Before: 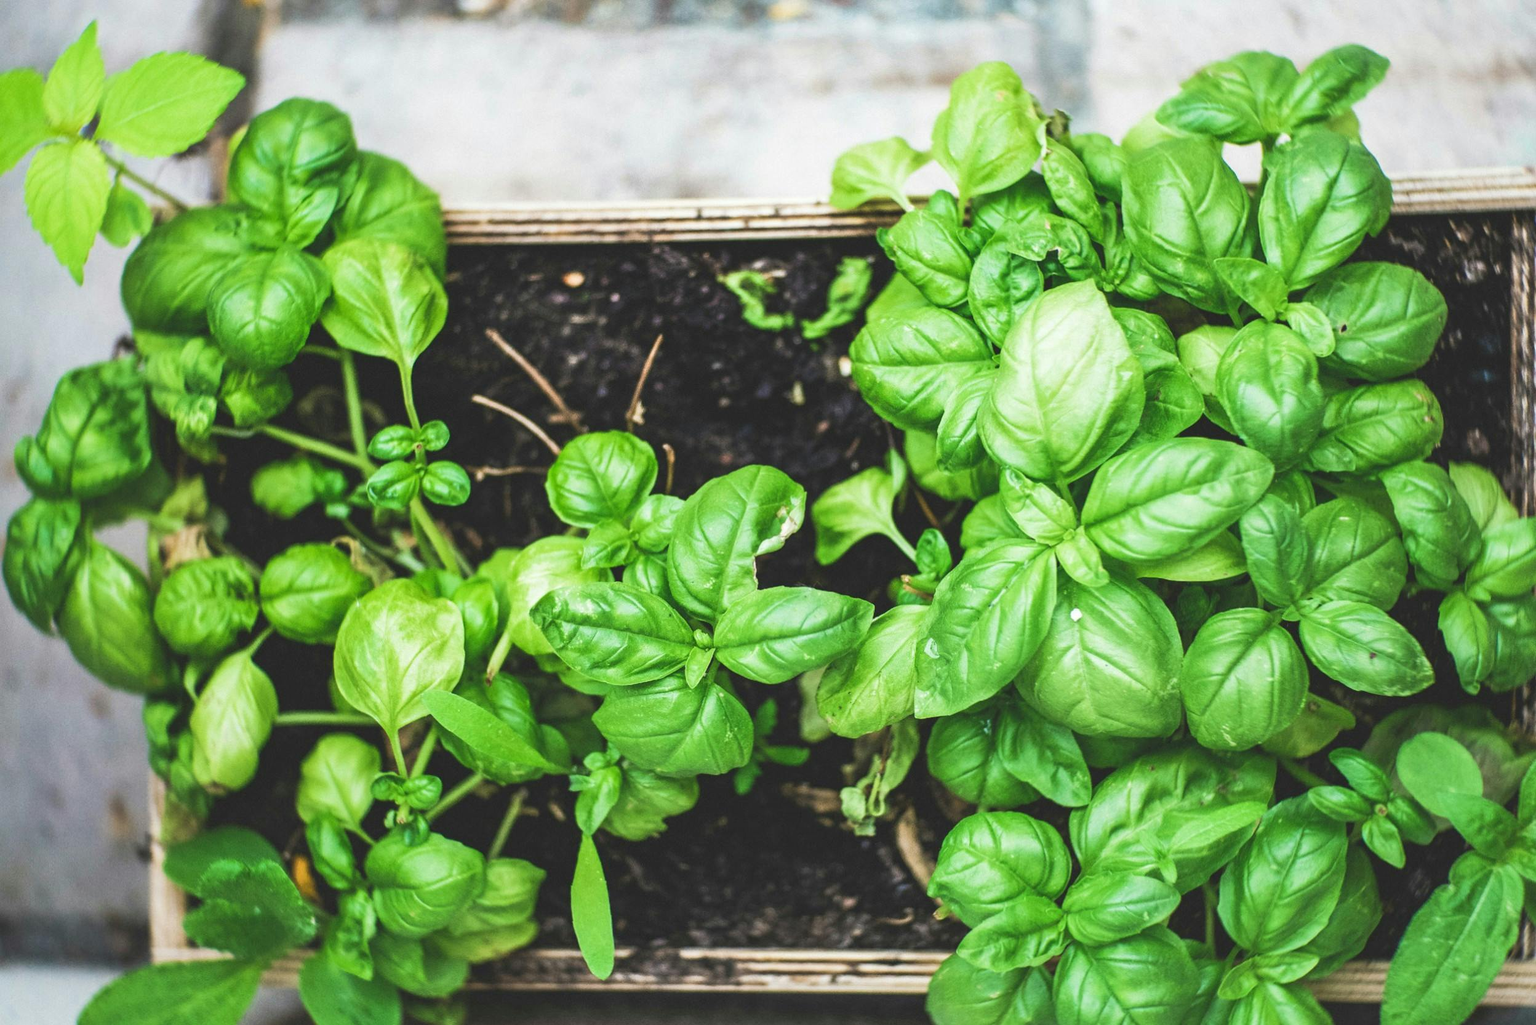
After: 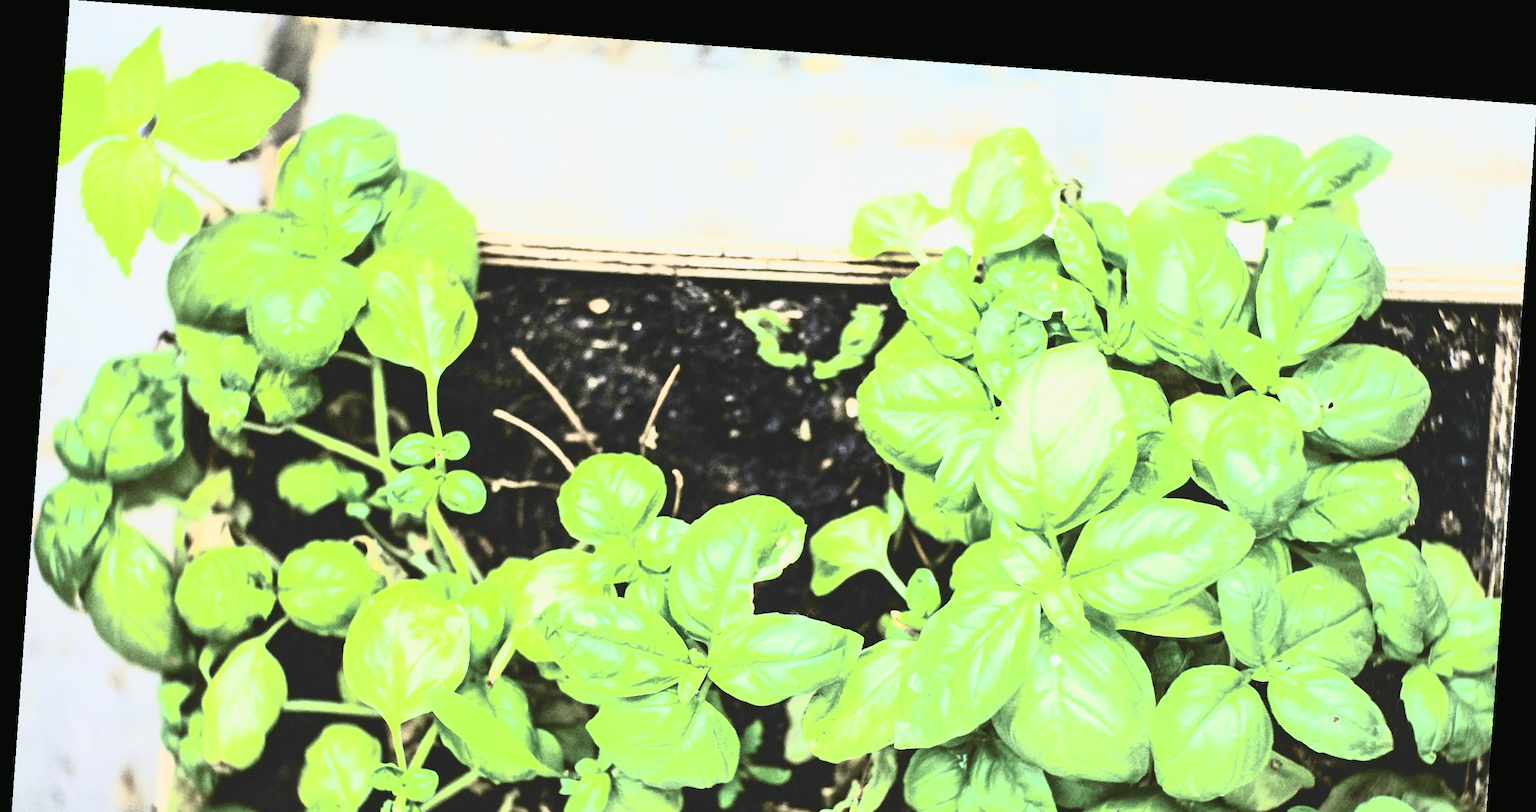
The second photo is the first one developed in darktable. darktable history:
crop: bottom 24.988%
contrast brightness saturation: contrast 0.57, brightness 0.57, saturation -0.34
rotate and perspective: rotation 4.1°, automatic cropping off
tone curve: curves: ch0 [(0.003, 0.023) (0.071, 0.052) (0.249, 0.201) (0.466, 0.557) (0.625, 0.761) (0.783, 0.9) (0.994, 0.968)]; ch1 [(0, 0) (0.262, 0.227) (0.417, 0.386) (0.469, 0.467) (0.502, 0.498) (0.531, 0.521) (0.576, 0.586) (0.612, 0.634) (0.634, 0.68) (0.686, 0.728) (0.994, 0.987)]; ch2 [(0, 0) (0.262, 0.188) (0.385, 0.353) (0.427, 0.424) (0.495, 0.493) (0.518, 0.544) (0.55, 0.579) (0.595, 0.621) (0.644, 0.748) (1, 1)], color space Lab, independent channels, preserve colors none
